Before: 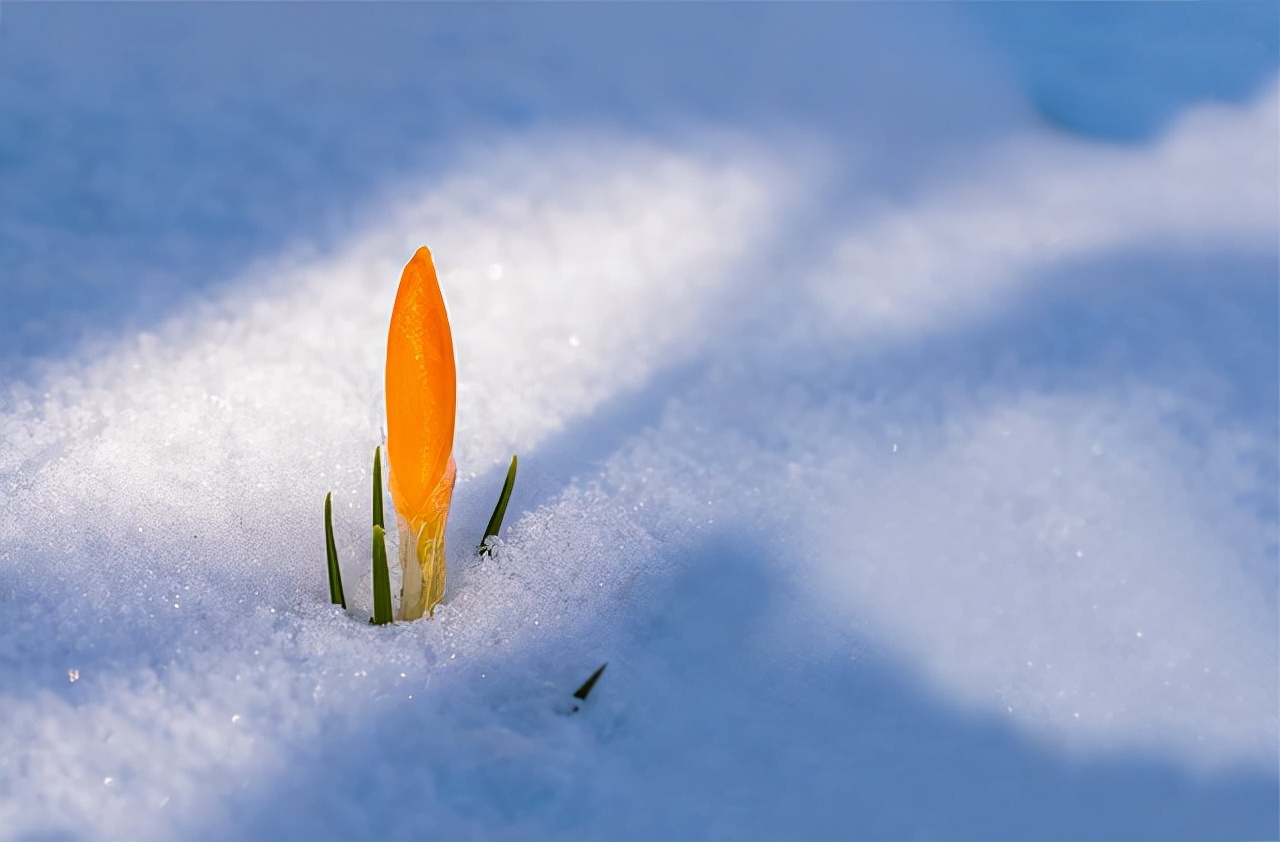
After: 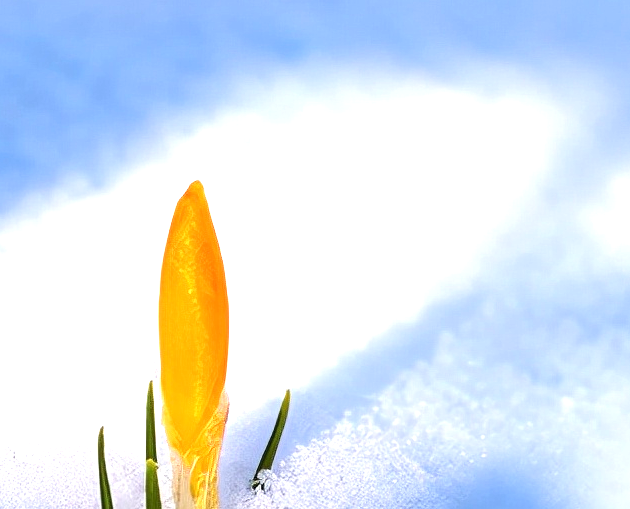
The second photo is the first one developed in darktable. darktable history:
exposure: black level correction 0, exposure 1.095 EV, compensate highlight preservation false
crop: left 17.756%, top 7.844%, right 32.985%, bottom 31.674%
